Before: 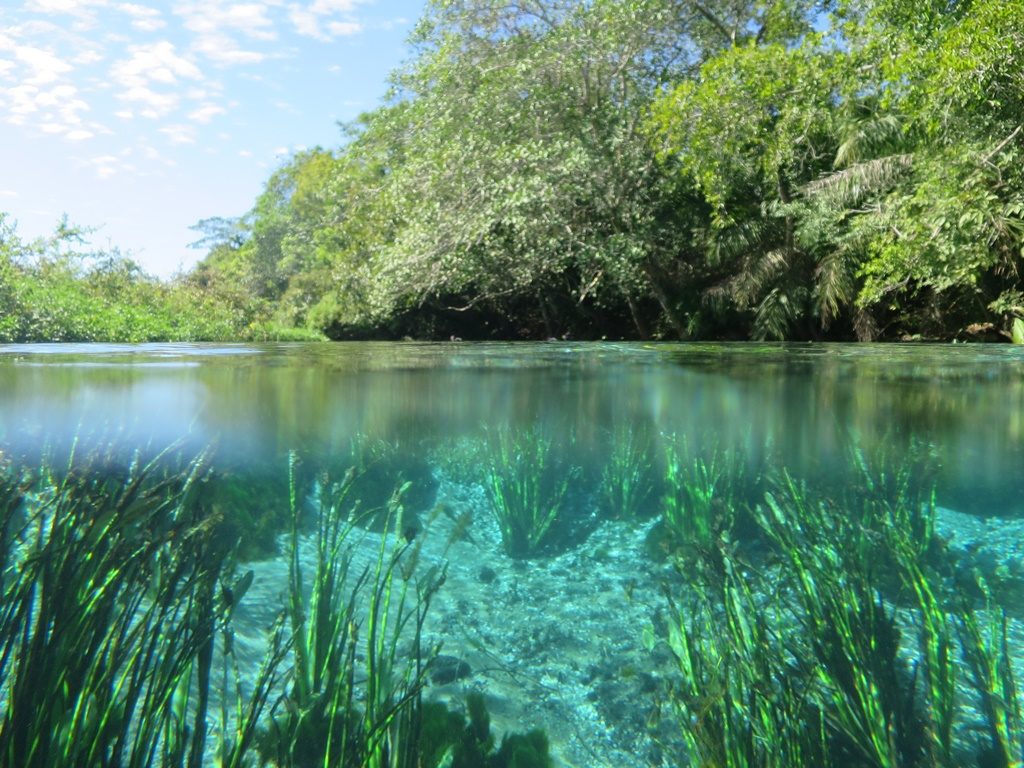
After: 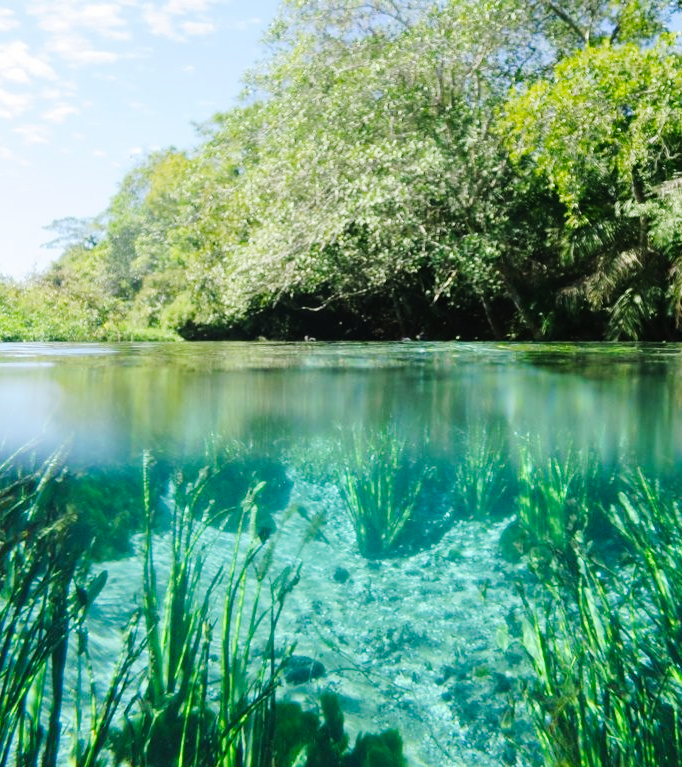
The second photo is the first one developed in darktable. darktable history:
crop and rotate: left 14.292%, right 19.041%
tone curve: curves: ch0 [(0, 0) (0.003, 0.002) (0.011, 0.009) (0.025, 0.019) (0.044, 0.031) (0.069, 0.04) (0.1, 0.059) (0.136, 0.092) (0.177, 0.134) (0.224, 0.192) (0.277, 0.262) (0.335, 0.348) (0.399, 0.446) (0.468, 0.554) (0.543, 0.646) (0.623, 0.731) (0.709, 0.807) (0.801, 0.867) (0.898, 0.931) (1, 1)], preserve colors none
